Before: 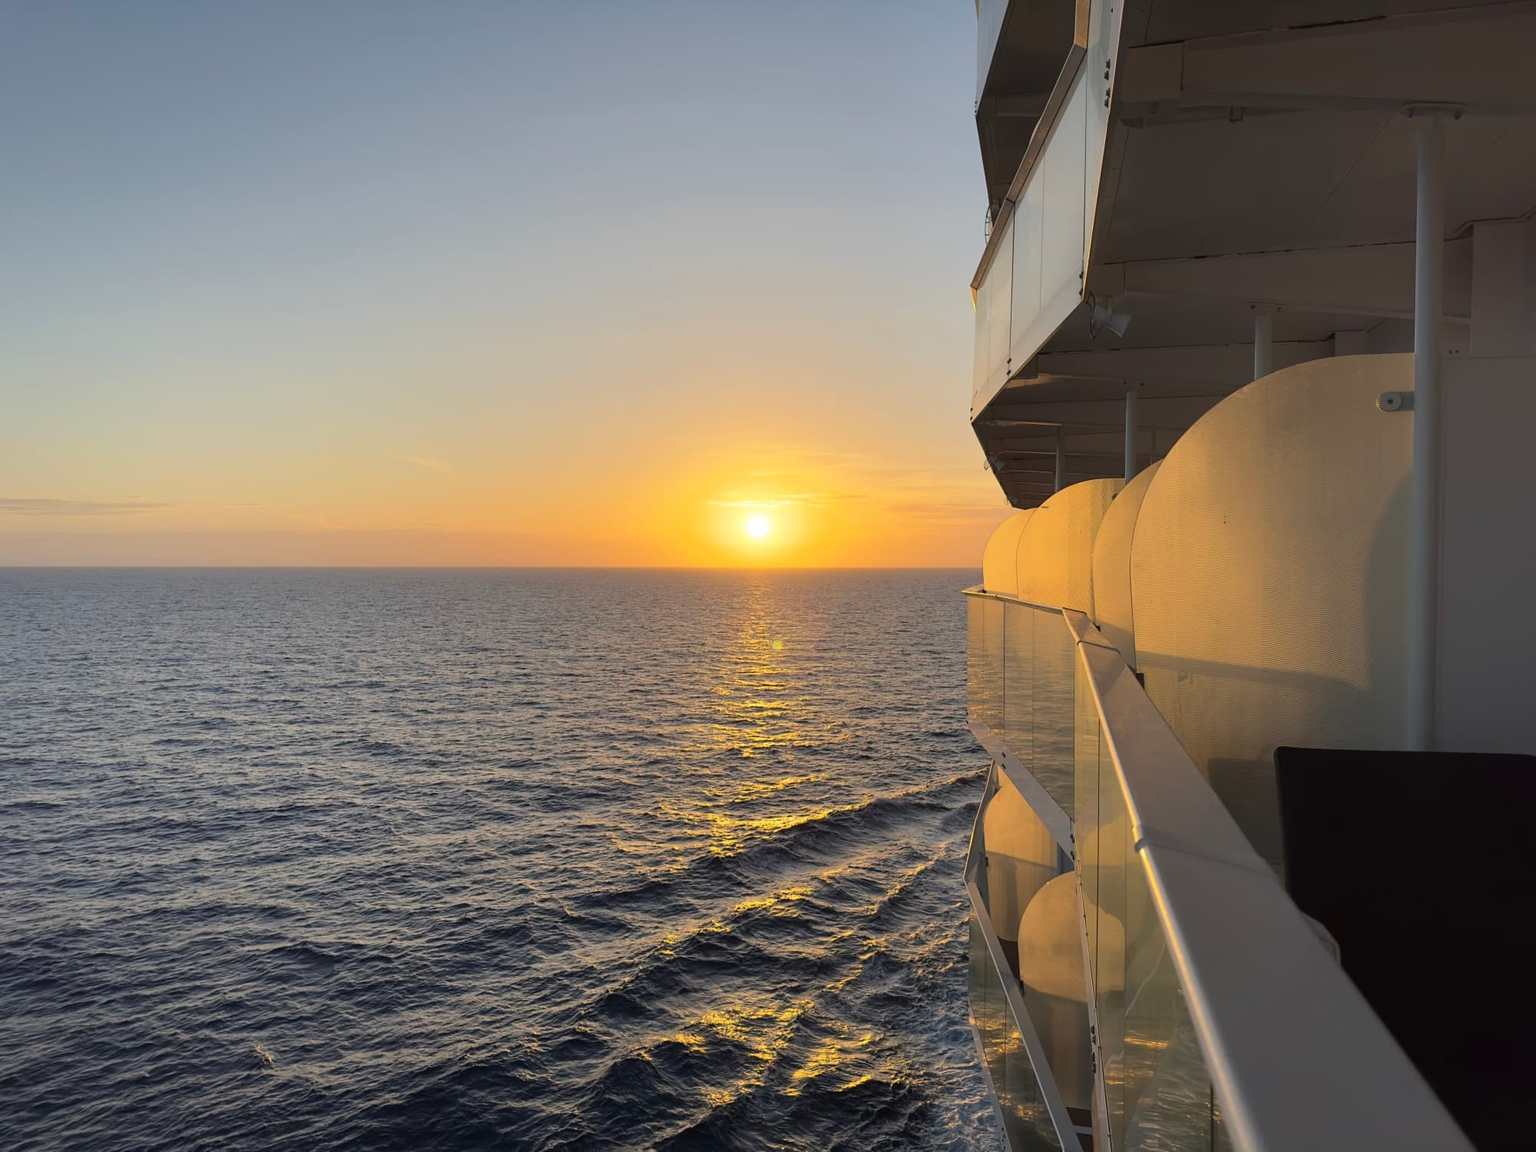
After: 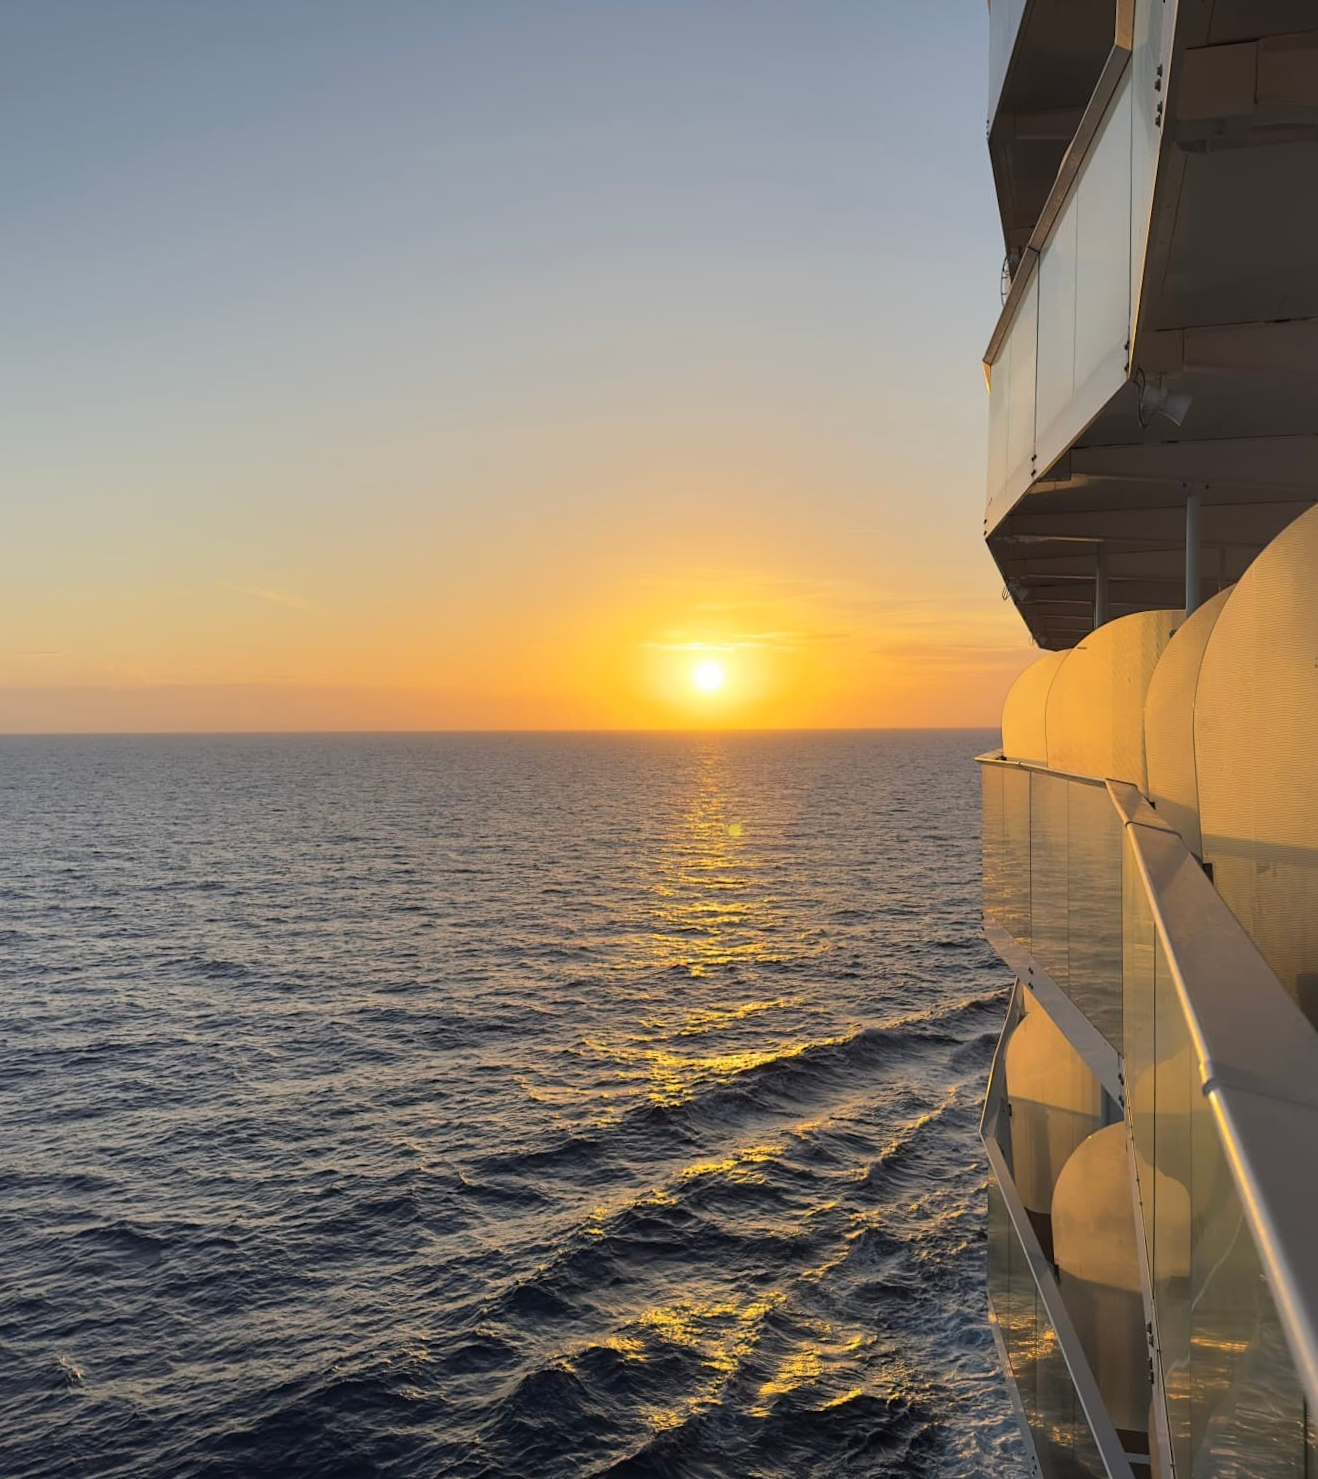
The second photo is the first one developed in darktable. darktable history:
crop and rotate: left 13.537%, right 19.796%
rotate and perspective: rotation -0.45°, automatic cropping original format, crop left 0.008, crop right 0.992, crop top 0.012, crop bottom 0.988
